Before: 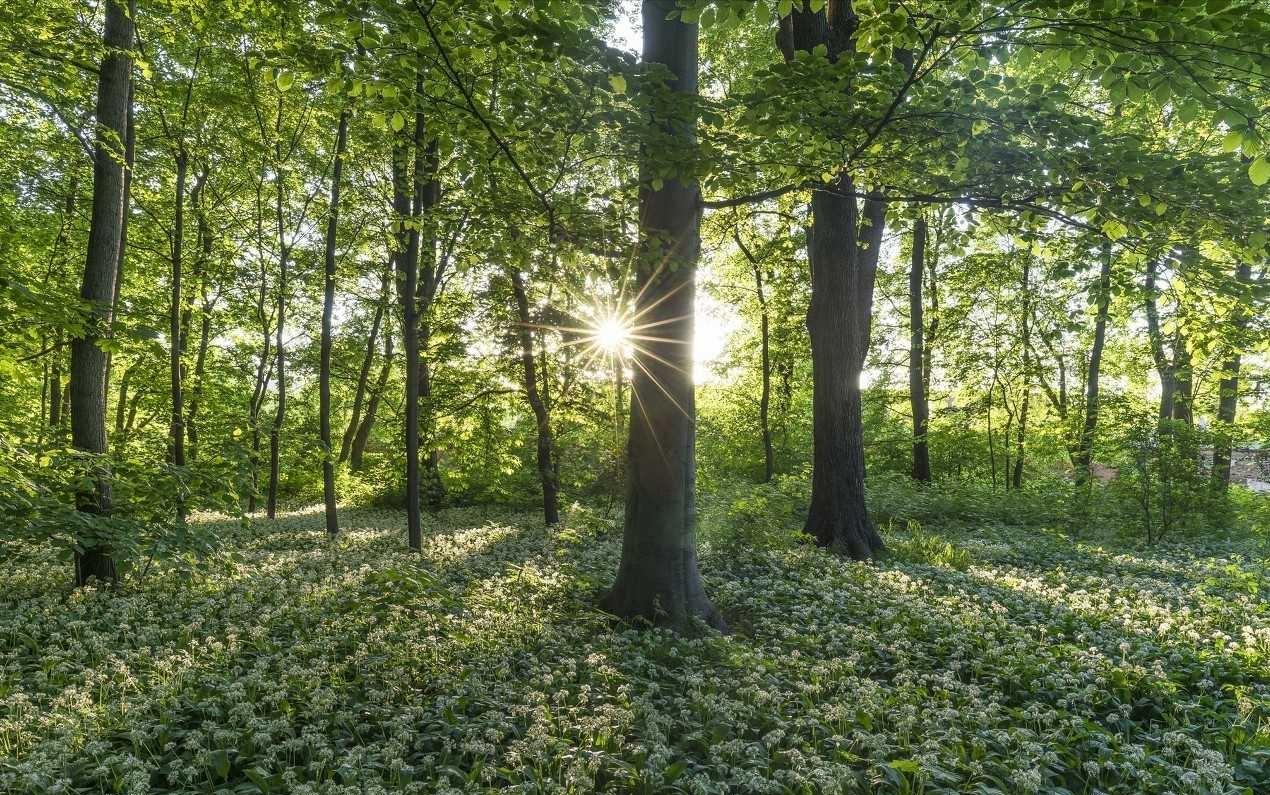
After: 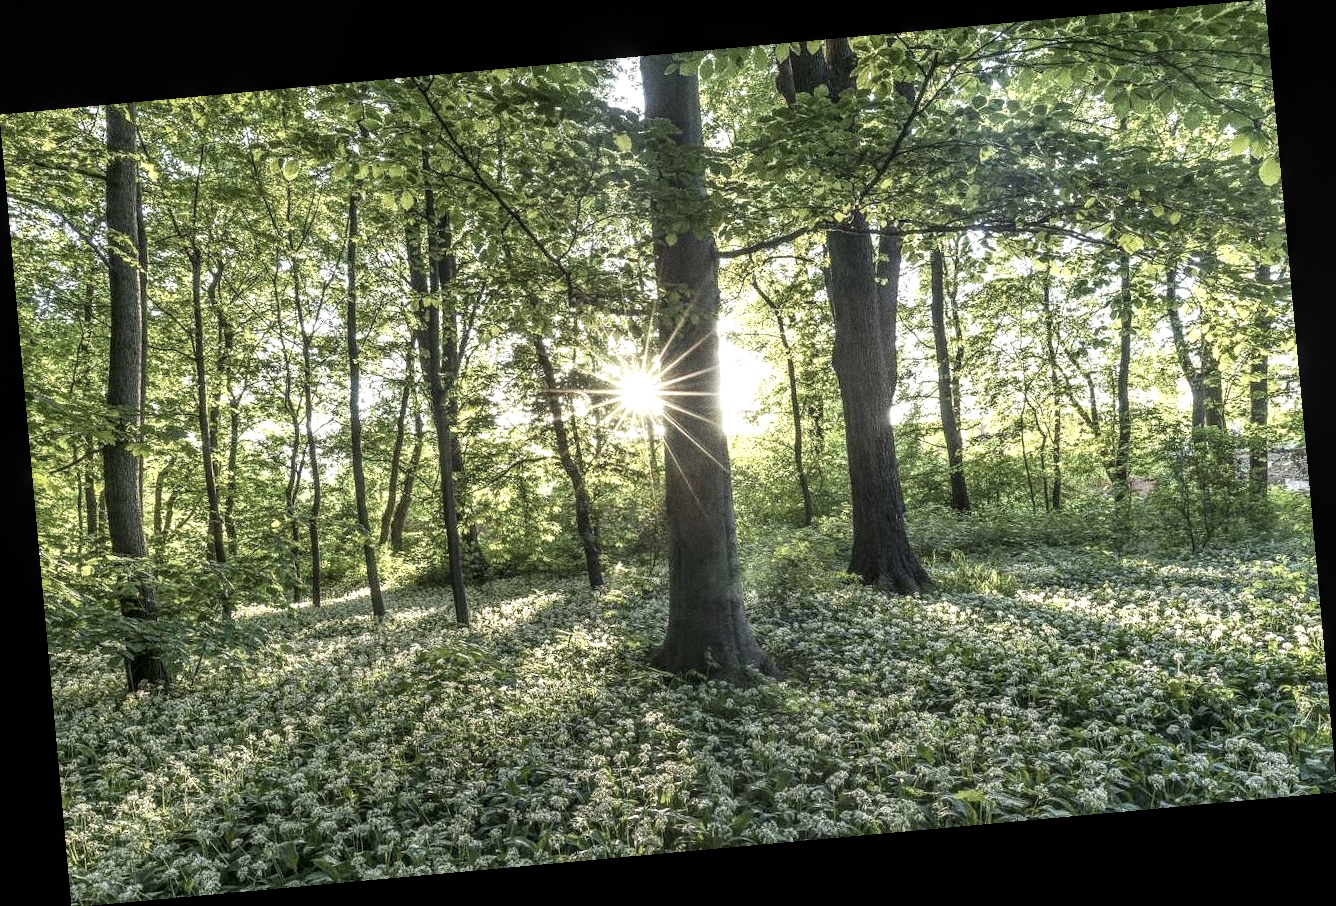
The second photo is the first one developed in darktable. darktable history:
rotate and perspective: rotation -5.2°, automatic cropping off
local contrast: on, module defaults
exposure: black level correction 0.001, exposure 0.5 EV, compensate exposure bias true, compensate highlight preservation false
grain: coarseness 9.61 ISO, strength 35.62%
tone equalizer: on, module defaults
contrast brightness saturation: contrast 0.1, saturation -0.36
